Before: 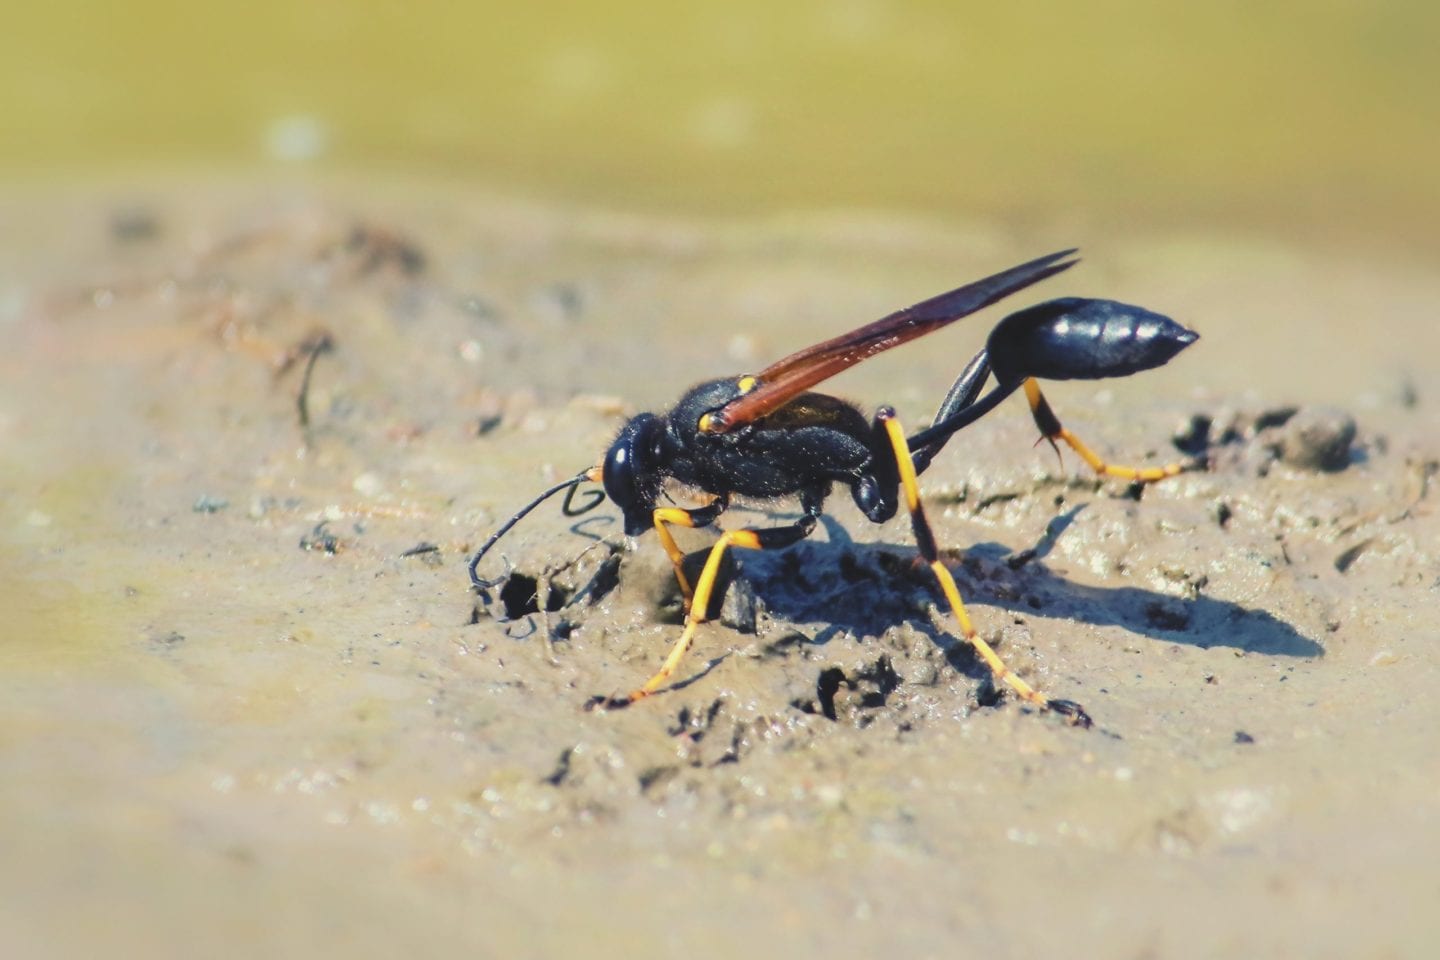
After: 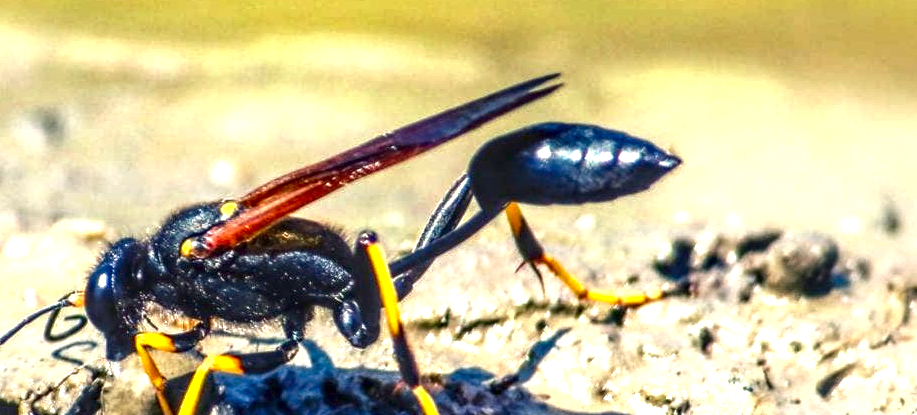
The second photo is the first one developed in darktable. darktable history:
crop: left 36.005%, top 18.293%, right 0.31%, bottom 38.444%
local contrast: highlights 0%, shadows 0%, detail 182%
vibrance: vibrance 50%
exposure: black level correction 0.01, exposure 1 EV, compensate highlight preservation false
contrast brightness saturation: brightness -0.25, saturation 0.2
